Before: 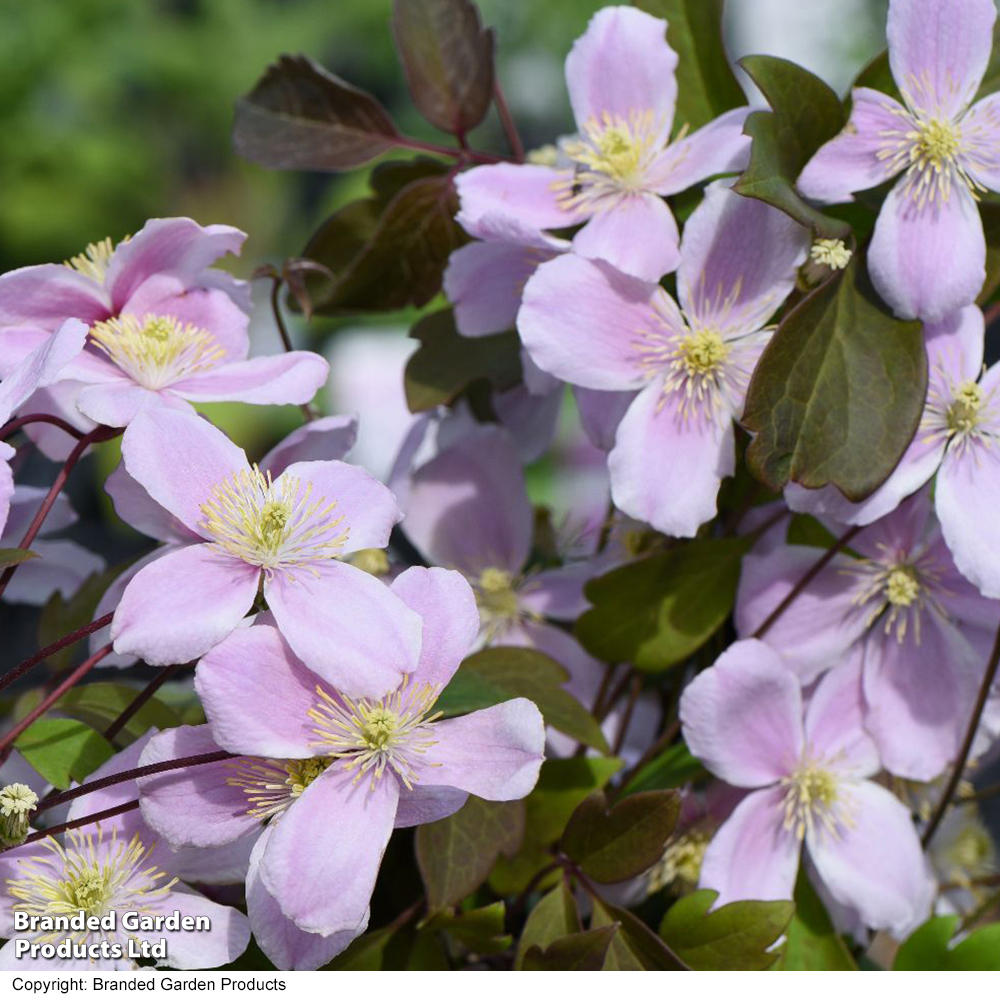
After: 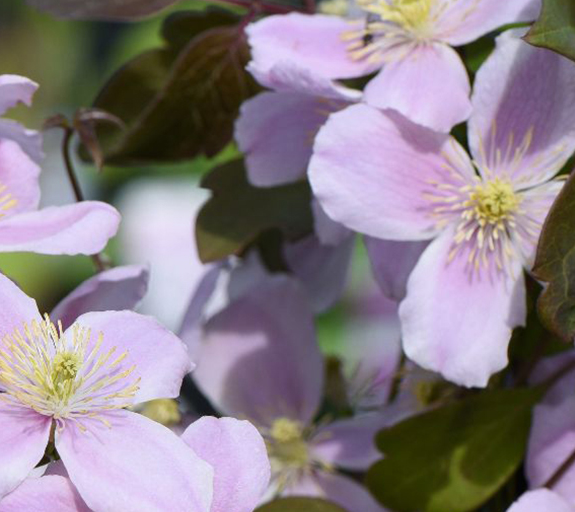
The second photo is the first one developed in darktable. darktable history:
crop: left 20.947%, top 15.023%, right 21.485%, bottom 33.702%
